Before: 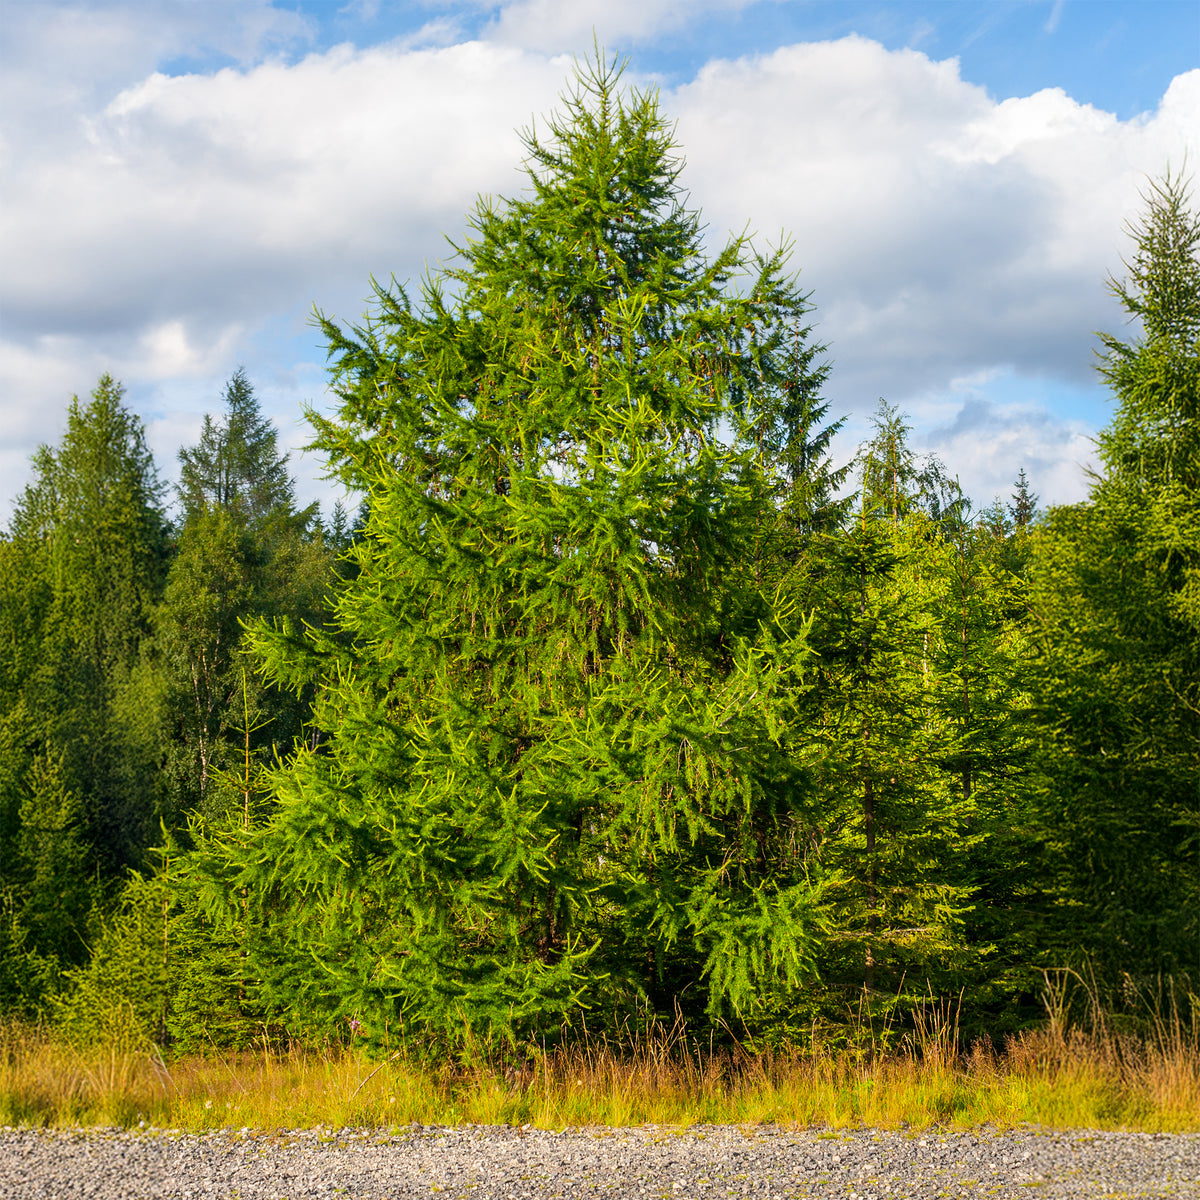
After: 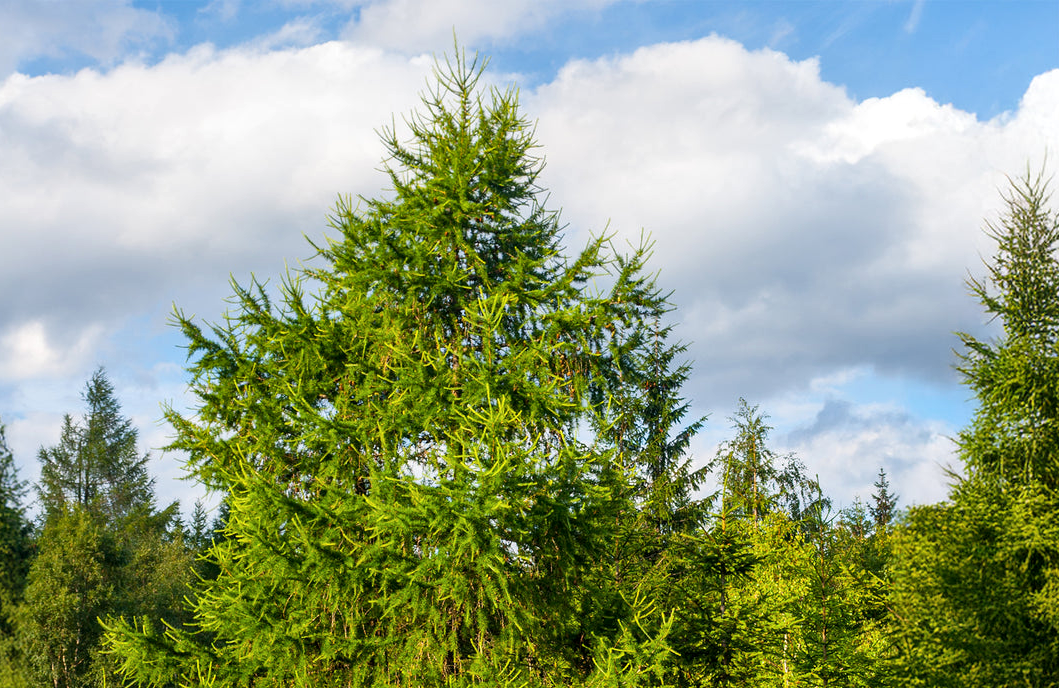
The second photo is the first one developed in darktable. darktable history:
local contrast: mode bilateral grid, contrast 20, coarseness 50, detail 119%, midtone range 0.2
crop and rotate: left 11.67%, bottom 42.665%
